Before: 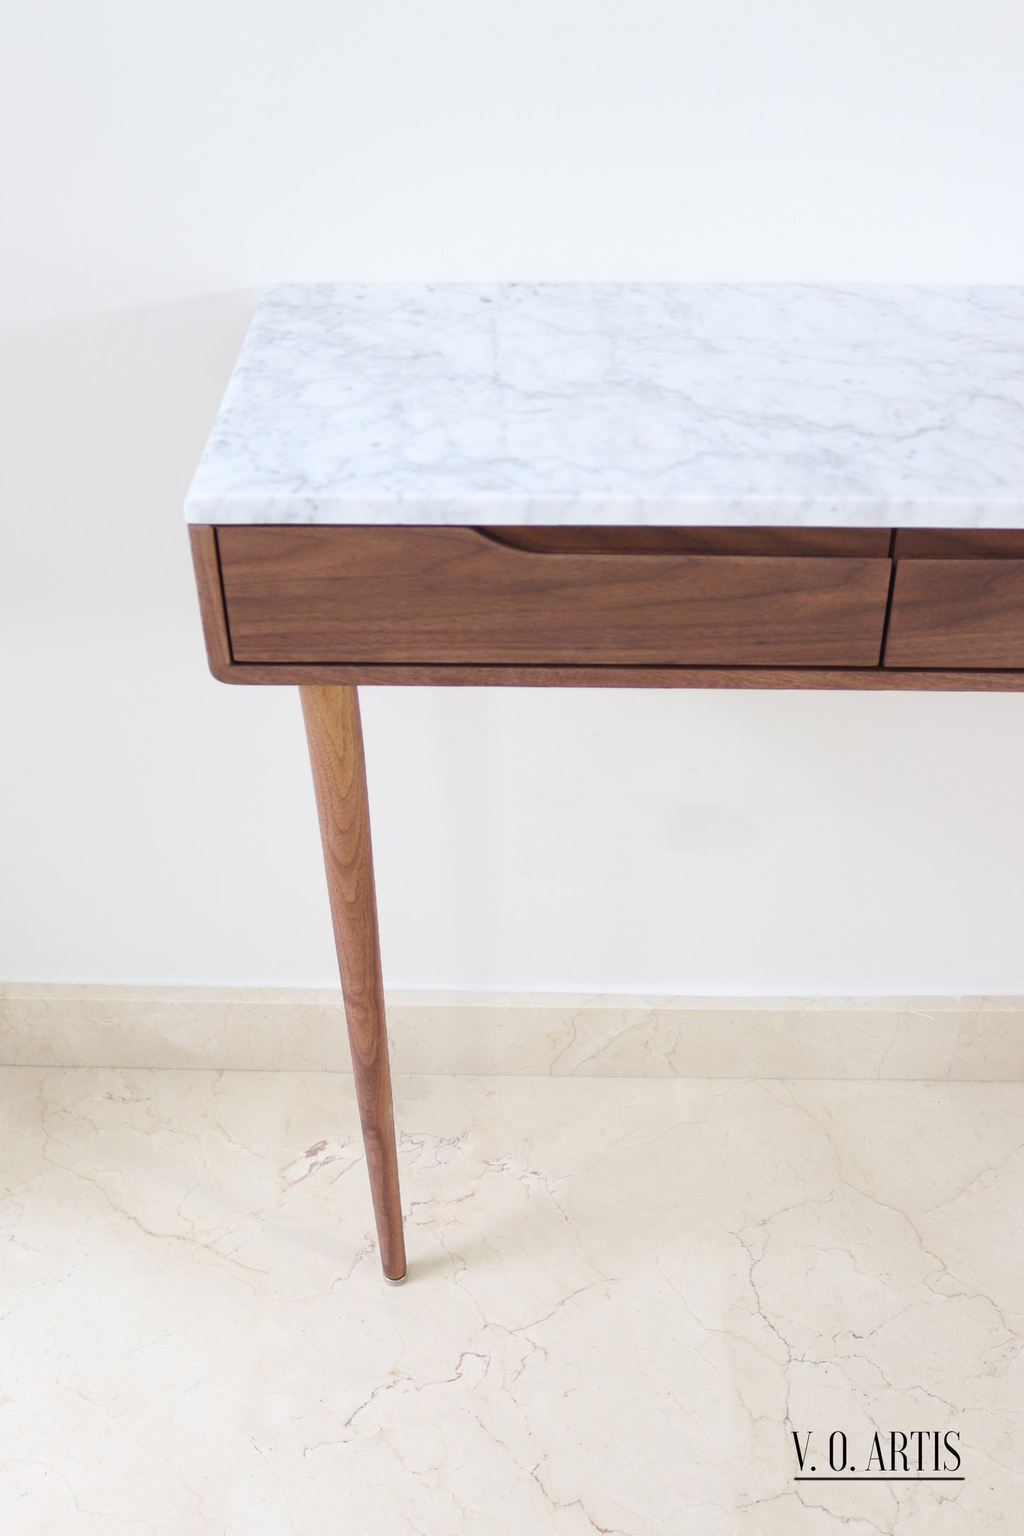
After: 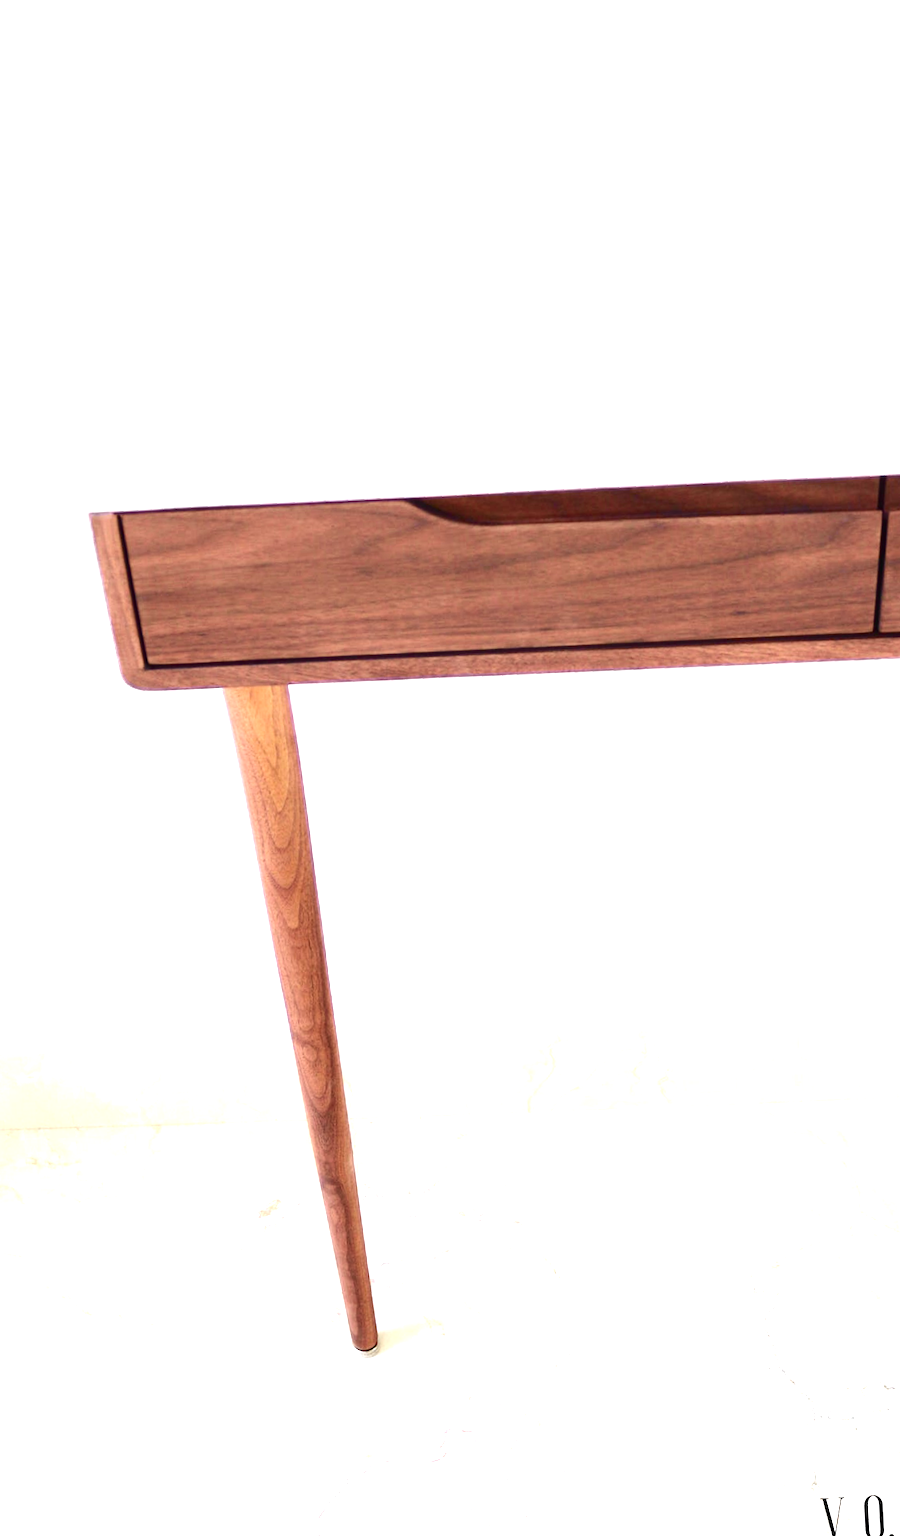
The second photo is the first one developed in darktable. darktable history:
contrast equalizer: y [[0.579, 0.58, 0.505, 0.5, 0.5, 0.5], [0.5 ×6], [0.5 ×6], [0 ×6], [0 ×6]]
exposure: black level correction 0, exposure 1.1 EV, compensate exposure bias true, compensate highlight preservation false
rotate and perspective: rotation -3°, crop left 0.031, crop right 0.968, crop top 0.07, crop bottom 0.93
crop: left 9.88%, right 12.664%
tone curve: curves: ch0 [(0, 0.015) (0.037, 0.032) (0.131, 0.113) (0.275, 0.26) (0.497, 0.531) (0.617, 0.663) (0.704, 0.748) (0.813, 0.842) (0.911, 0.931) (0.997, 1)]; ch1 [(0, 0) (0.301, 0.3) (0.444, 0.438) (0.493, 0.494) (0.501, 0.499) (0.534, 0.543) (0.582, 0.605) (0.658, 0.687) (0.746, 0.79) (1, 1)]; ch2 [(0, 0) (0.246, 0.234) (0.36, 0.356) (0.415, 0.426) (0.476, 0.492) (0.502, 0.499) (0.525, 0.513) (0.533, 0.534) (0.586, 0.598) (0.634, 0.643) (0.706, 0.717) (0.853, 0.83) (1, 0.951)], color space Lab, independent channels, preserve colors none
contrast brightness saturation: contrast 0.07, brightness -0.13, saturation 0.06
